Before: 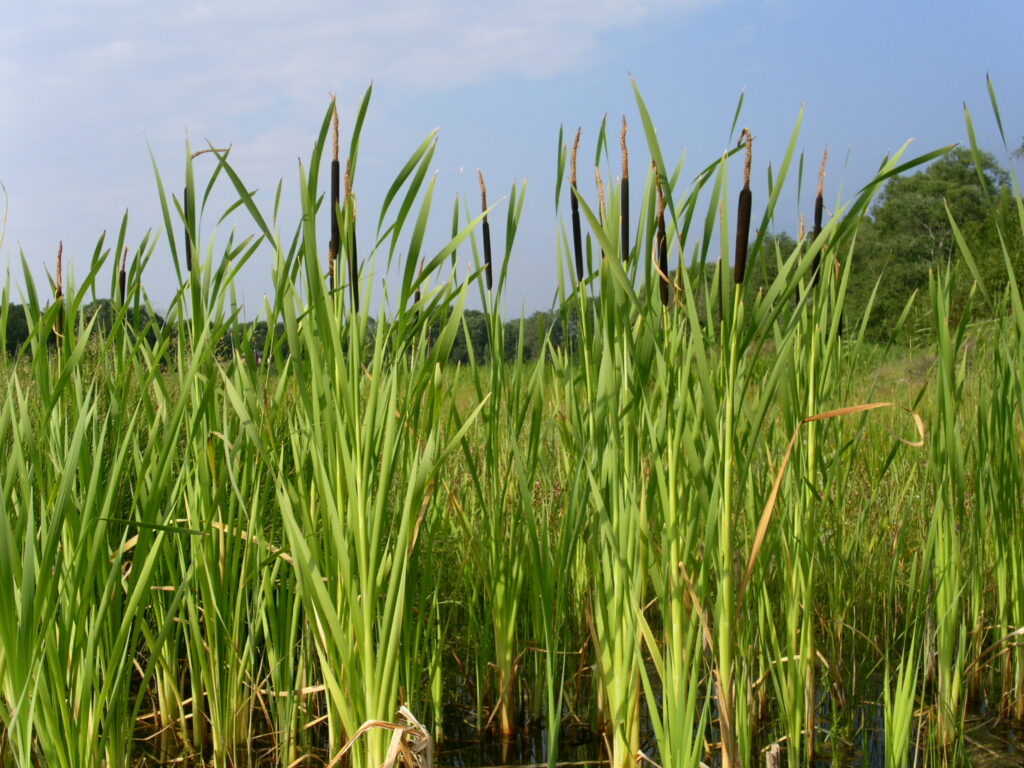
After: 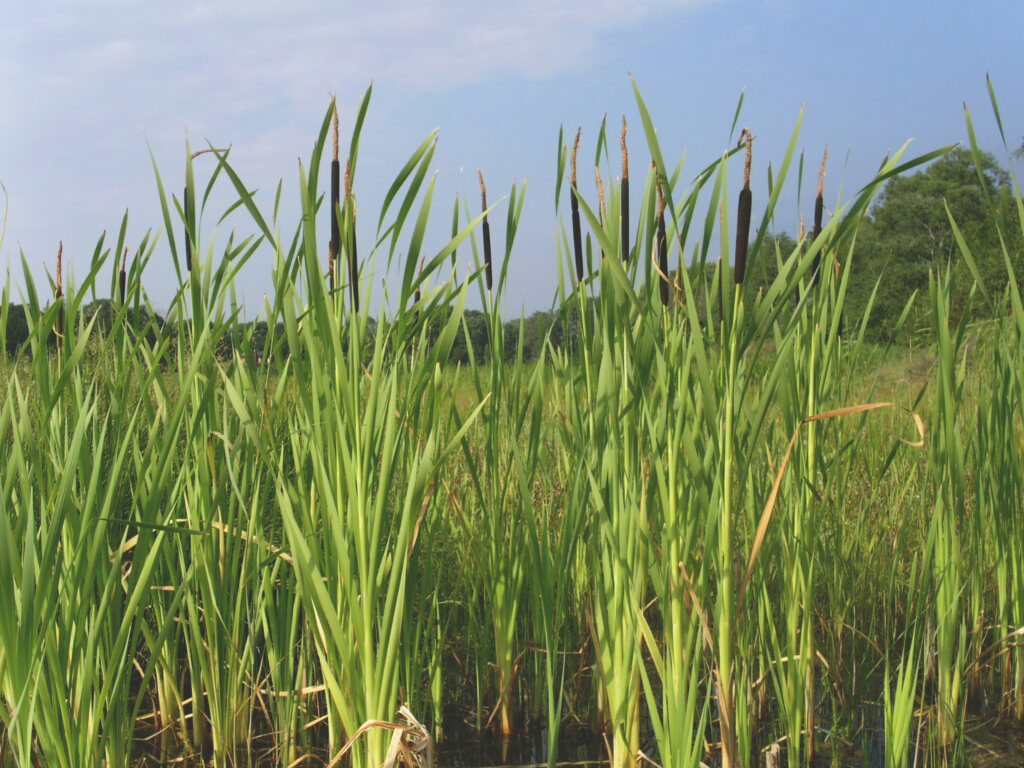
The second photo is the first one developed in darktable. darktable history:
exposure: black level correction -0.022, exposure -0.032 EV, compensate highlight preservation false
